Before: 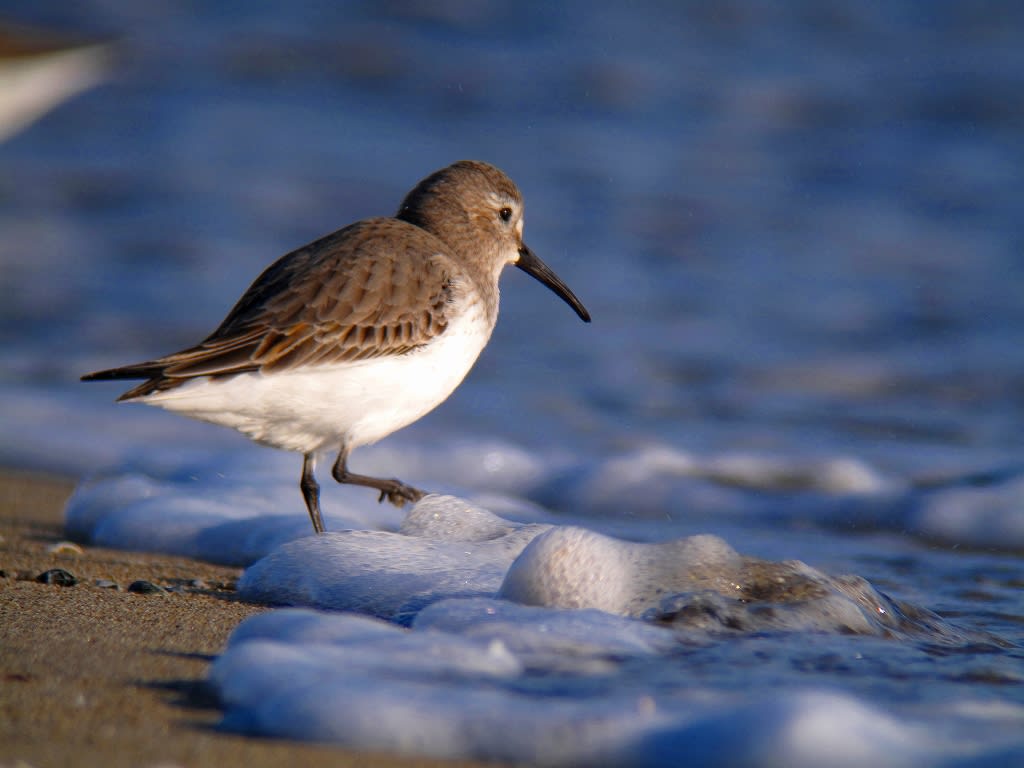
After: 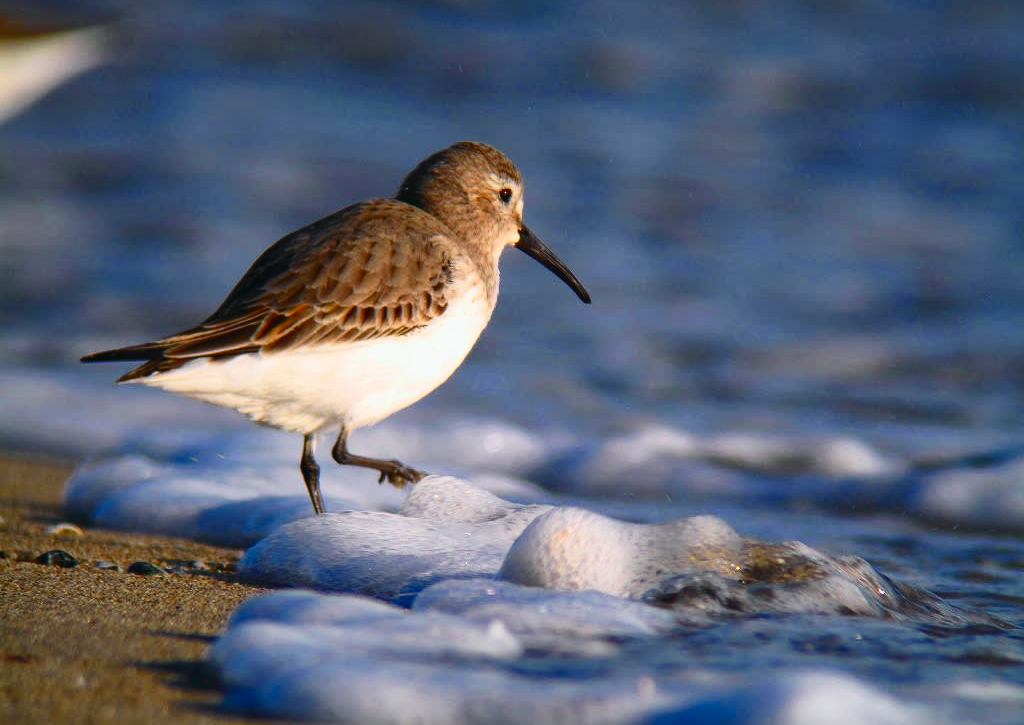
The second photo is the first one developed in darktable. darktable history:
tone curve: curves: ch0 [(0, 0.028) (0.037, 0.05) (0.123, 0.108) (0.19, 0.164) (0.269, 0.247) (0.475, 0.533) (0.595, 0.695) (0.718, 0.823) (0.855, 0.913) (1, 0.982)]; ch1 [(0, 0) (0.243, 0.245) (0.427, 0.41) (0.493, 0.481) (0.505, 0.502) (0.536, 0.545) (0.56, 0.582) (0.611, 0.644) (0.769, 0.807) (1, 1)]; ch2 [(0, 0) (0.249, 0.216) (0.349, 0.321) (0.424, 0.442) (0.476, 0.483) (0.498, 0.499) (0.517, 0.519) (0.532, 0.55) (0.569, 0.608) (0.614, 0.661) (0.706, 0.75) (0.808, 0.809) (0.991, 0.968)], color space Lab, independent channels, preserve colors none
crop and rotate: top 2.479%, bottom 3.018%
